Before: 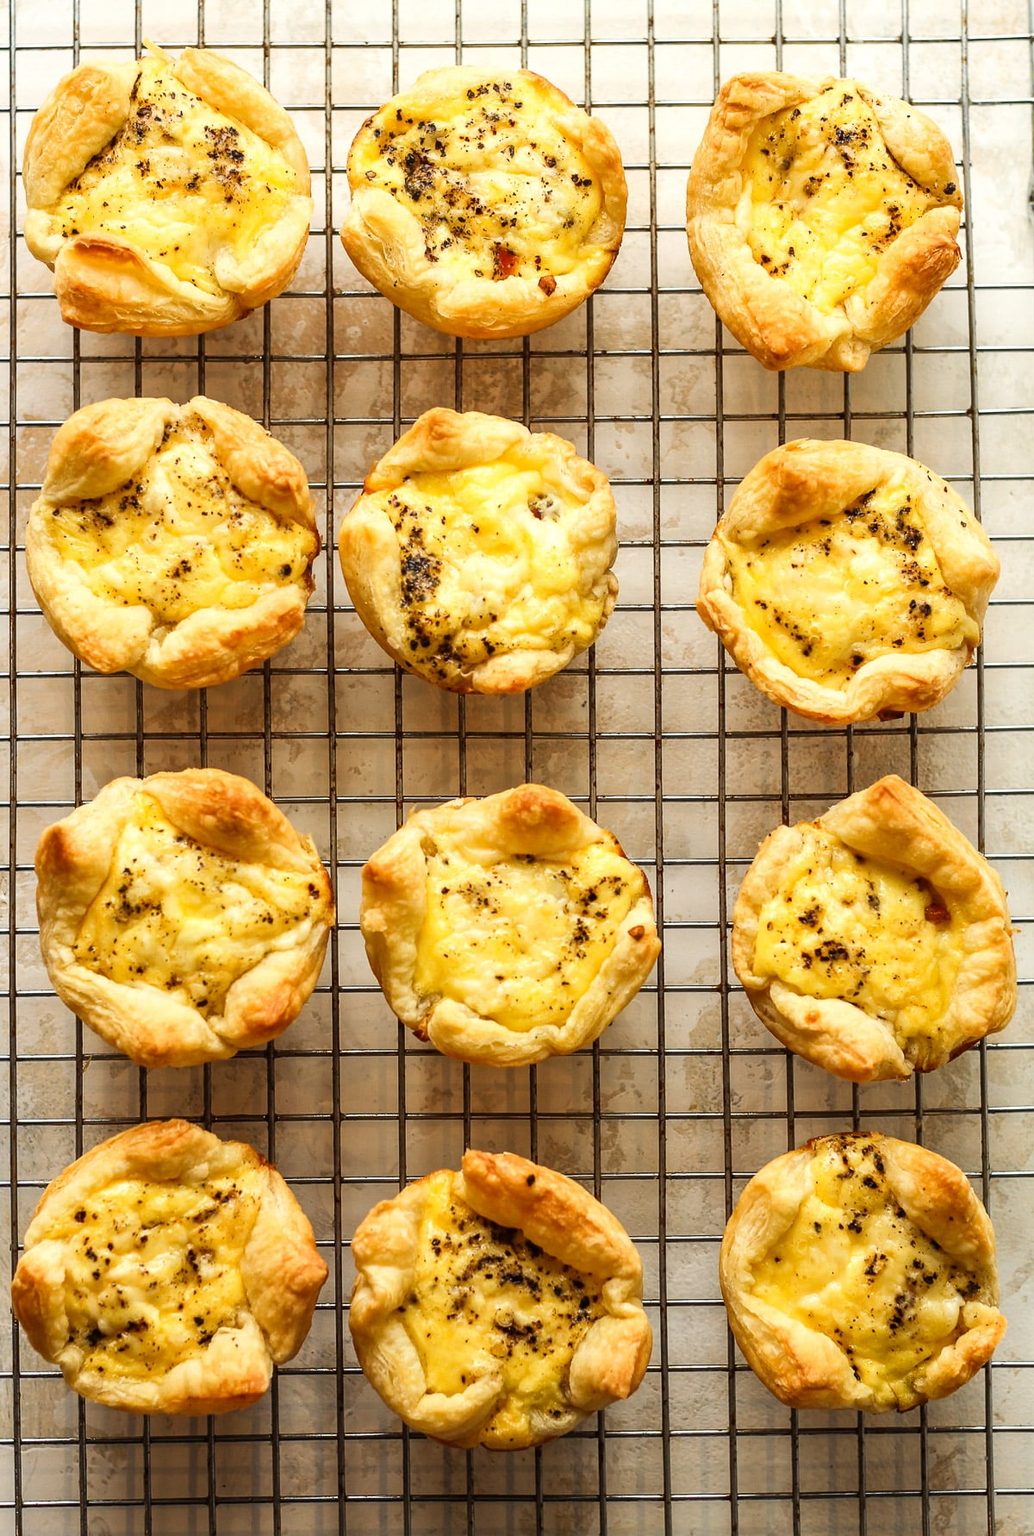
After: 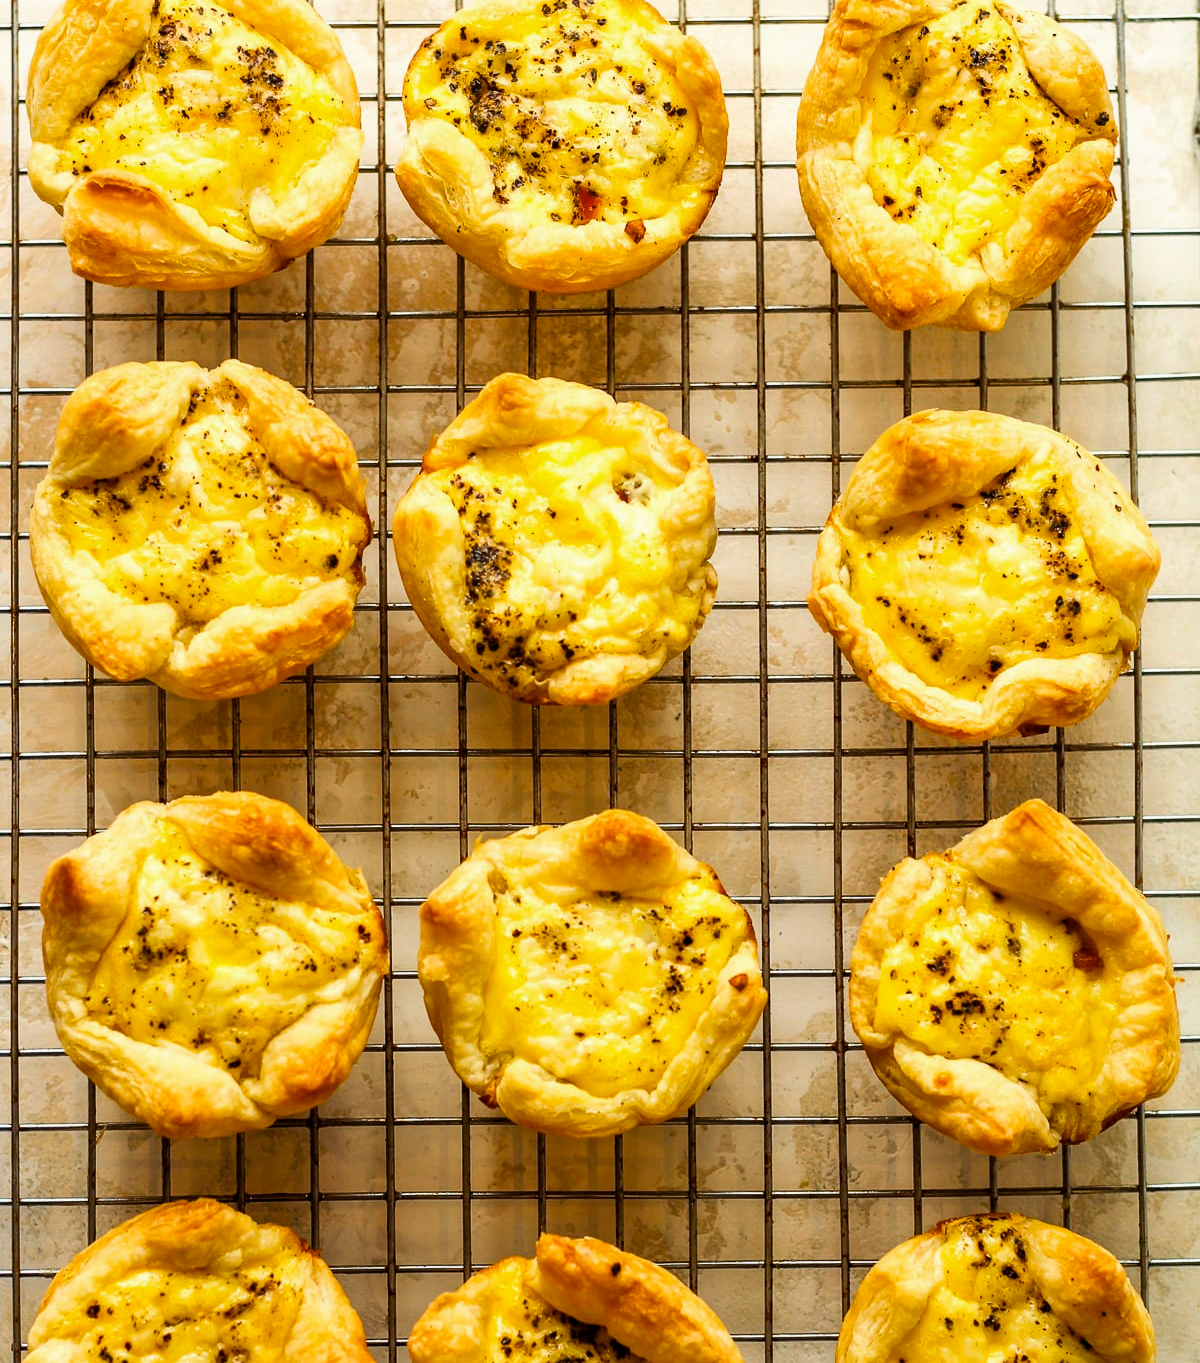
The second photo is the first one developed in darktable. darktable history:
crop: top 5.635%, bottom 17.868%
exposure: exposure -0.046 EV, compensate highlight preservation false
color balance rgb: global offset › luminance -0.289%, global offset › hue 260.04°, perceptual saturation grading › global saturation 25.262%
velvia: on, module defaults
